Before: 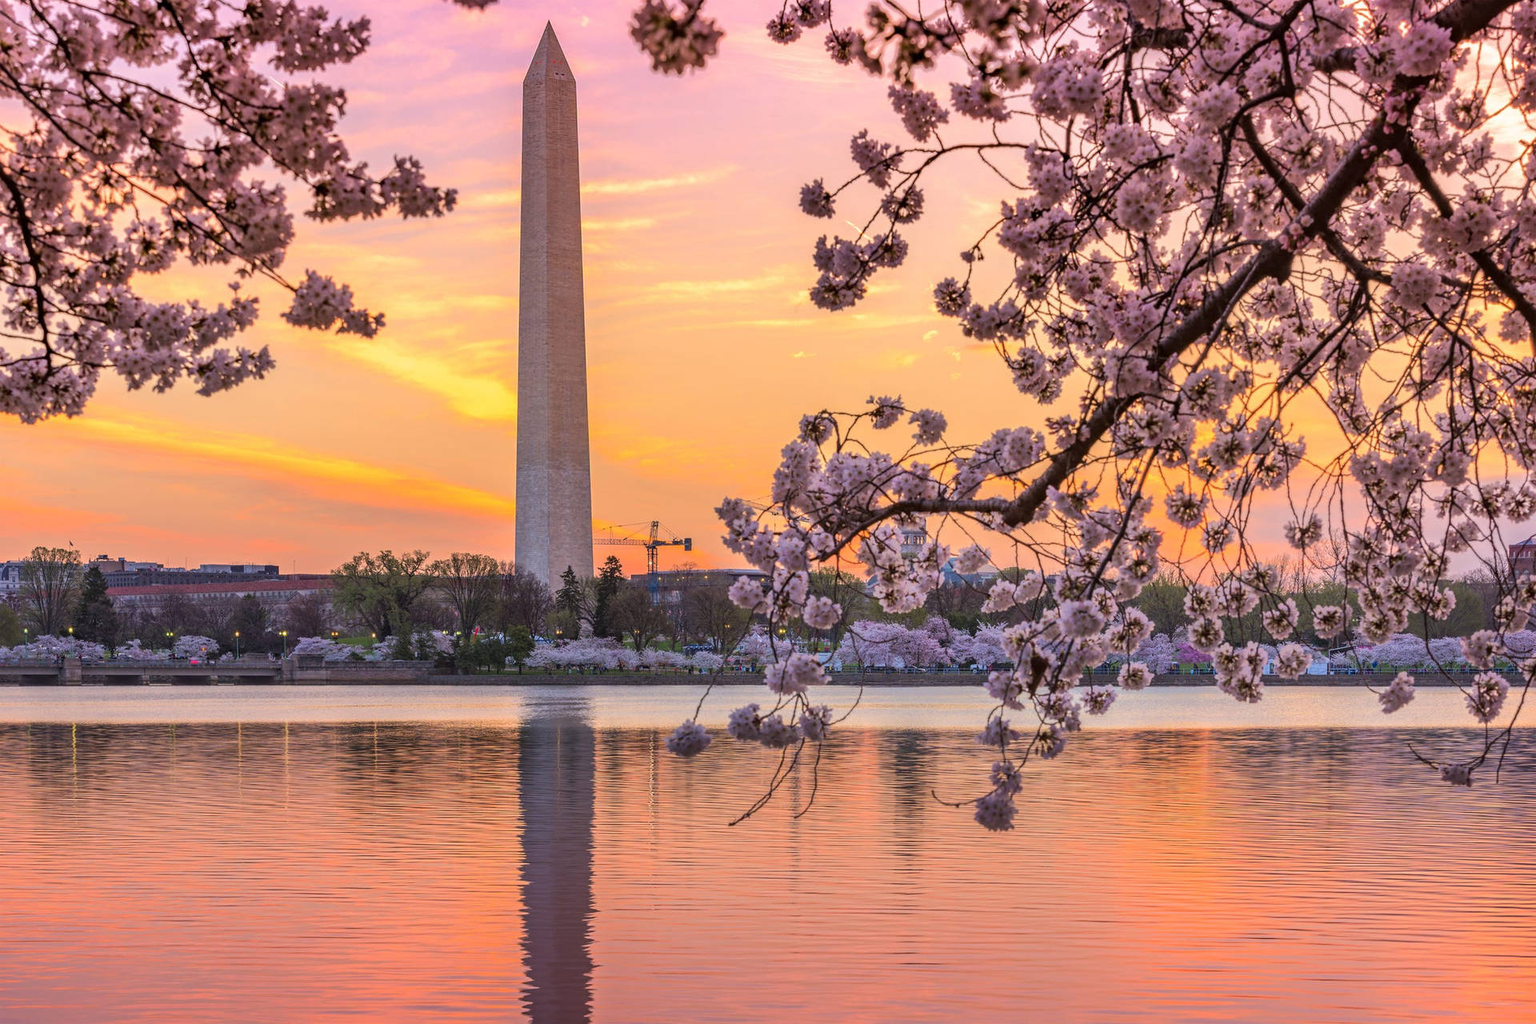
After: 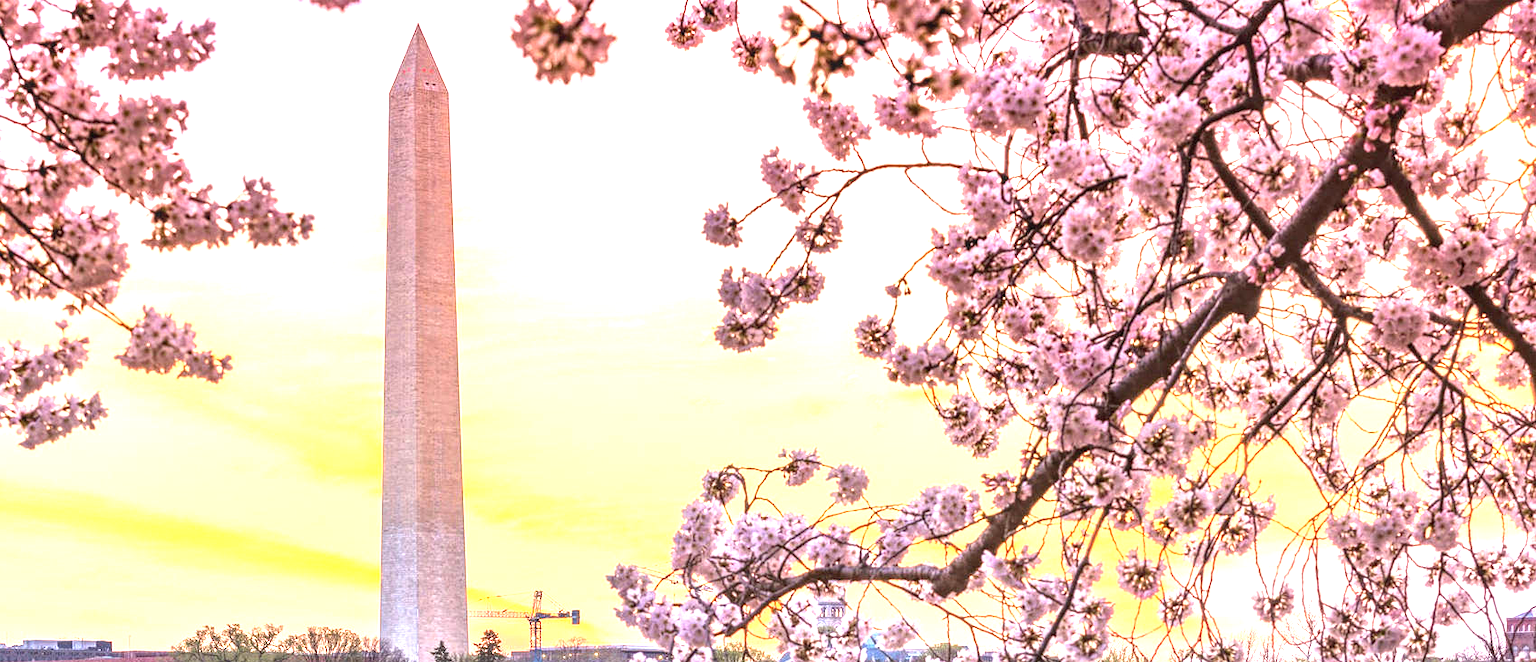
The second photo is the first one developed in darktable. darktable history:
exposure: black level correction 0, exposure 1.74 EV, compensate highlight preservation false
local contrast: on, module defaults
crop and rotate: left 11.759%, bottom 42.85%
